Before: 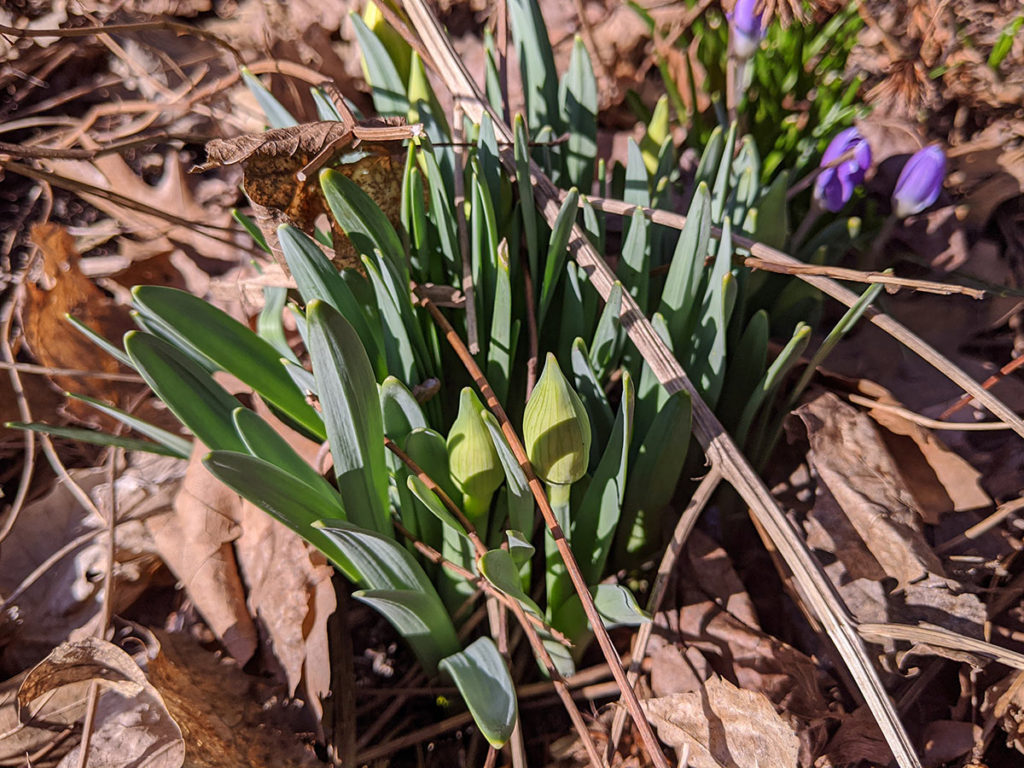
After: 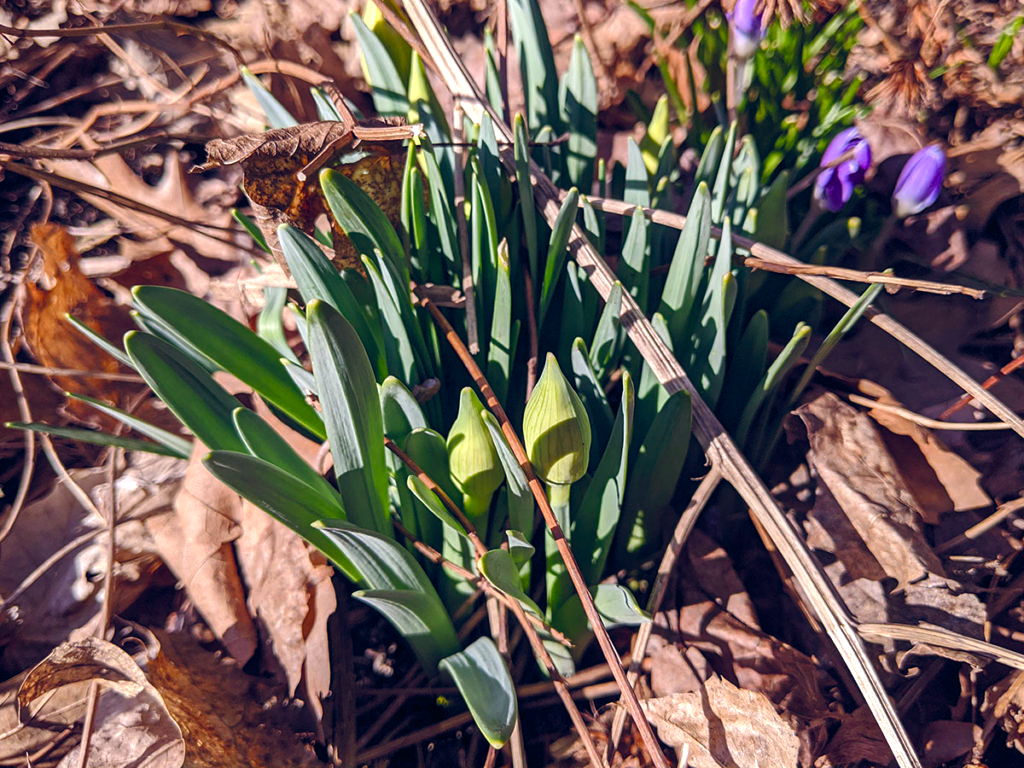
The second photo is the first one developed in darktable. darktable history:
color balance rgb: highlights gain › luminance 6.549%, highlights gain › chroma 1.211%, highlights gain › hue 93.22°, global offset › luminance 0.43%, global offset › chroma 0.214%, global offset › hue 255.44°, linear chroma grading › global chroma 0.907%, perceptual saturation grading › global saturation 20%, perceptual saturation grading › highlights -24.907%, perceptual saturation grading › shadows 50.074%, contrast 15.638%
